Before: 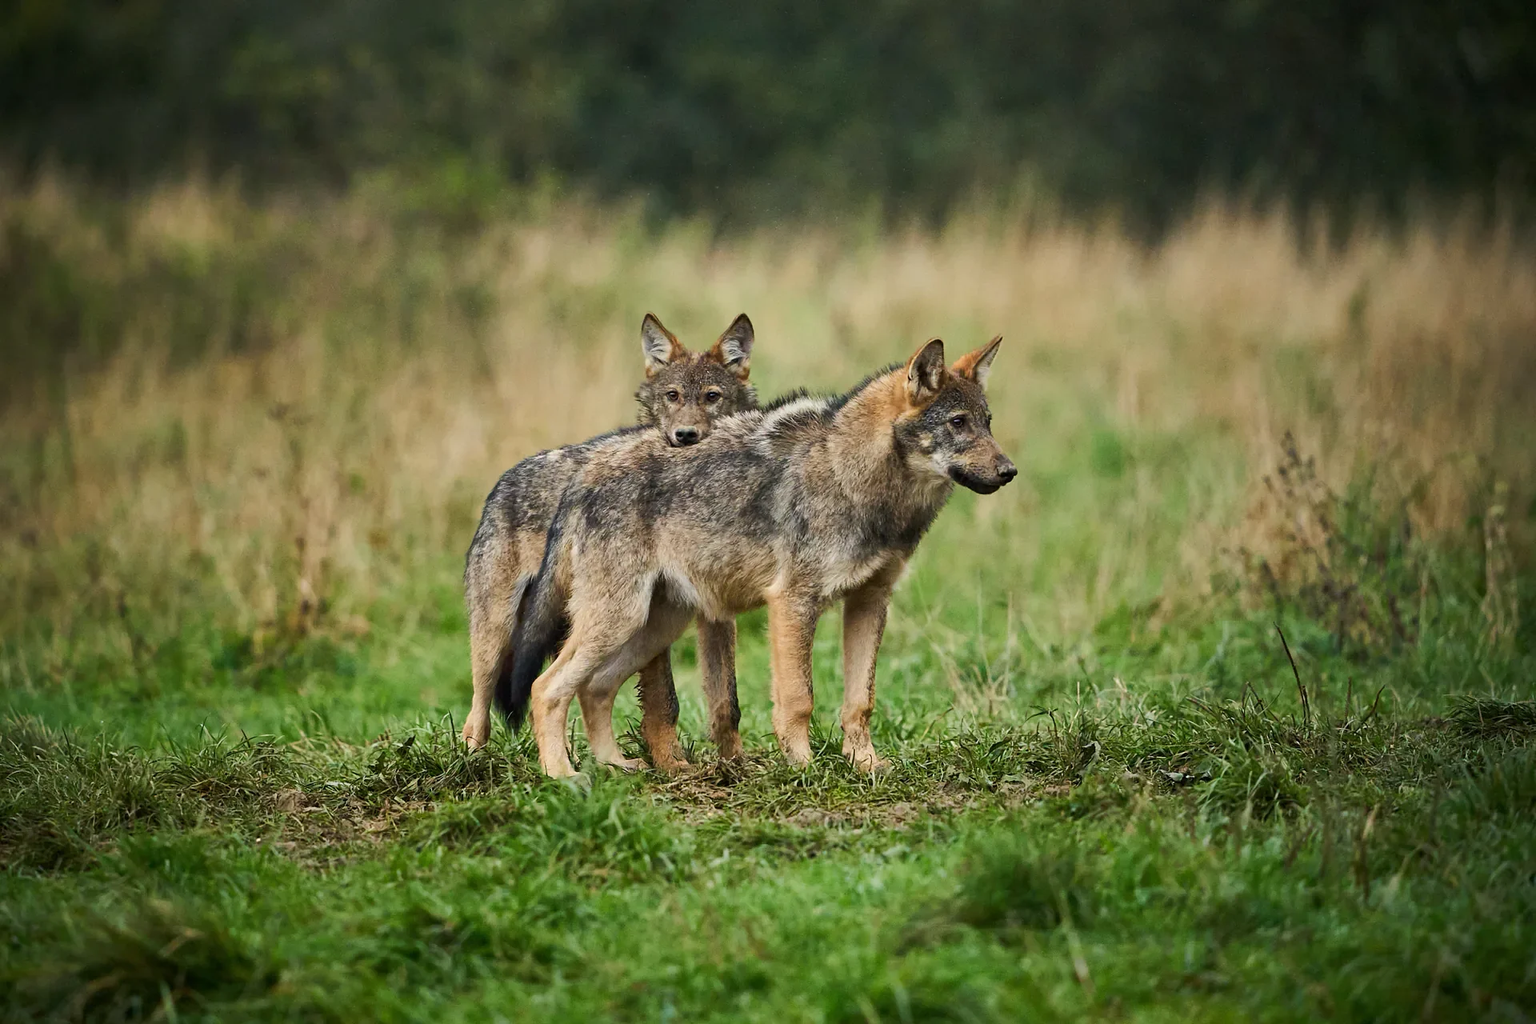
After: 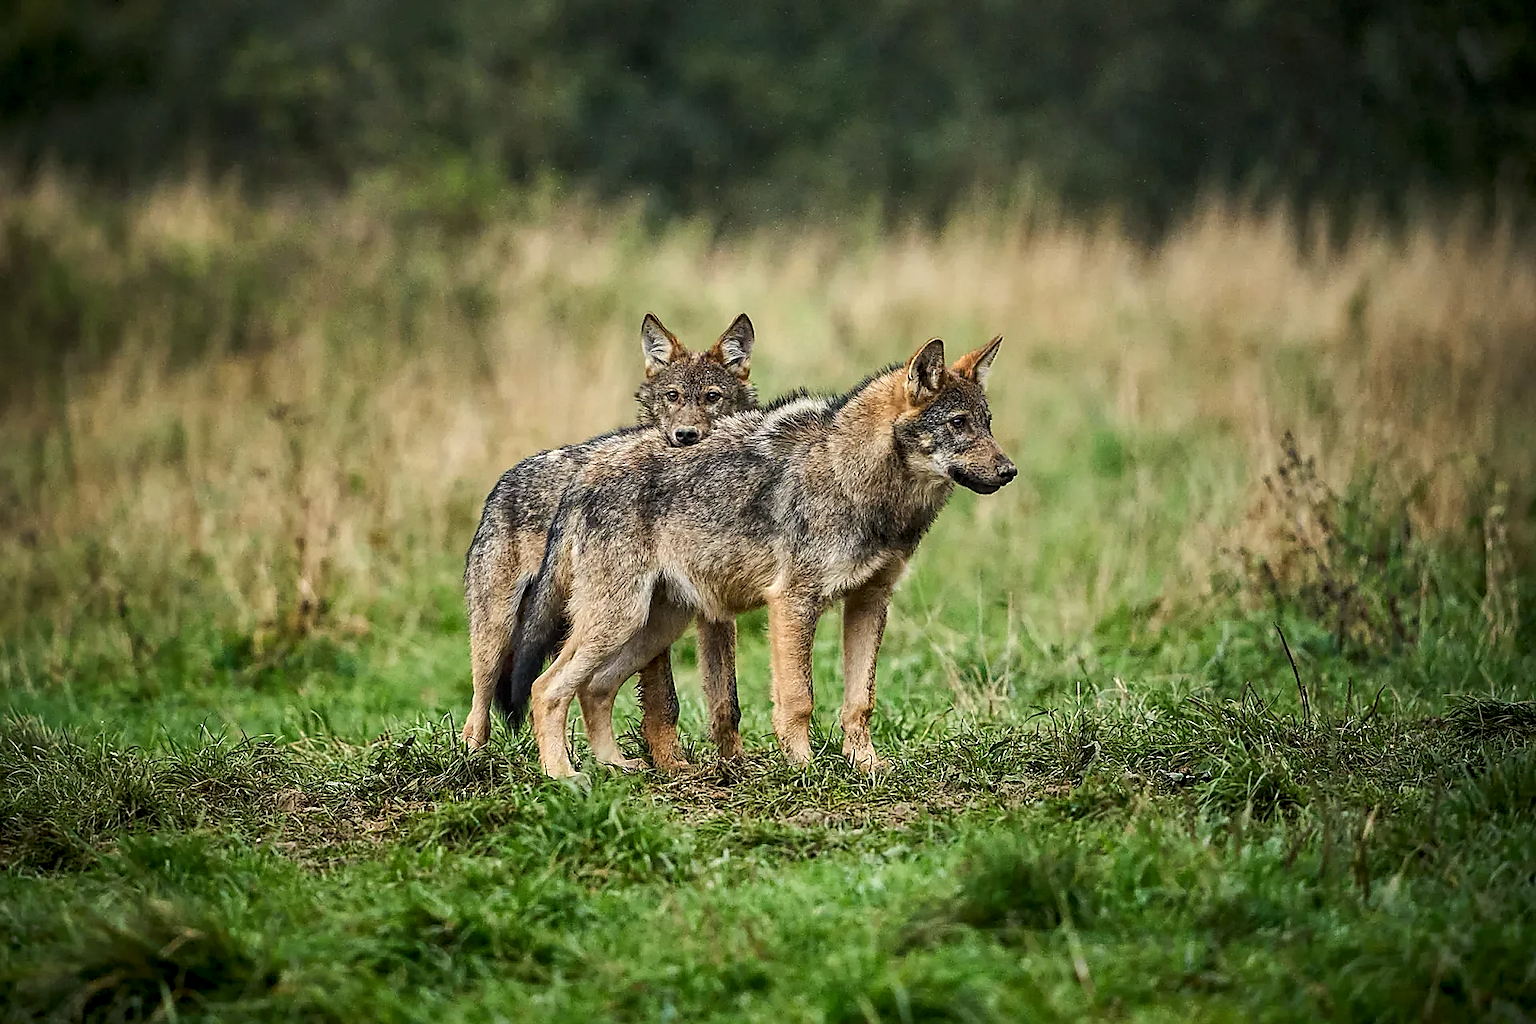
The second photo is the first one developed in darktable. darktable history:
local contrast: highlights 61%, detail 143%, midtone range 0.435
sharpen: radius 1.38, amount 1.256, threshold 0.743
